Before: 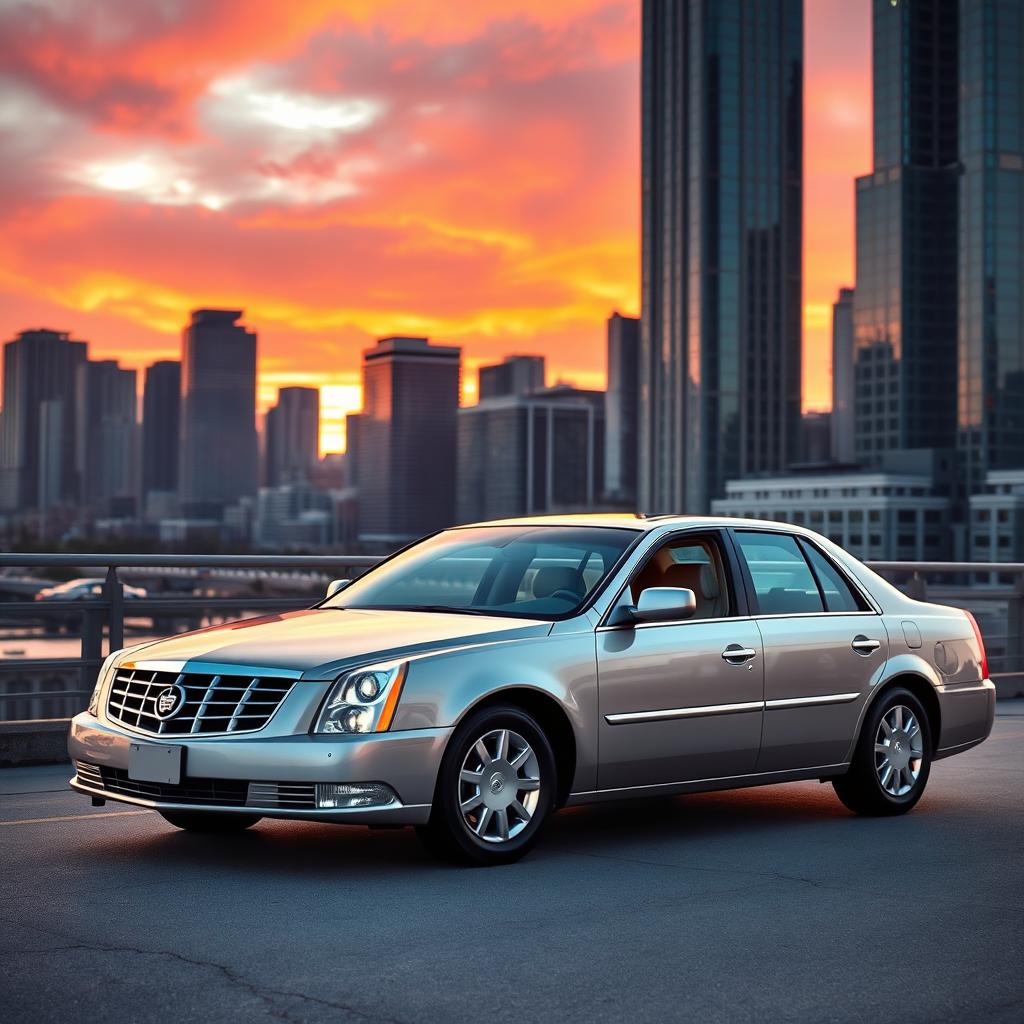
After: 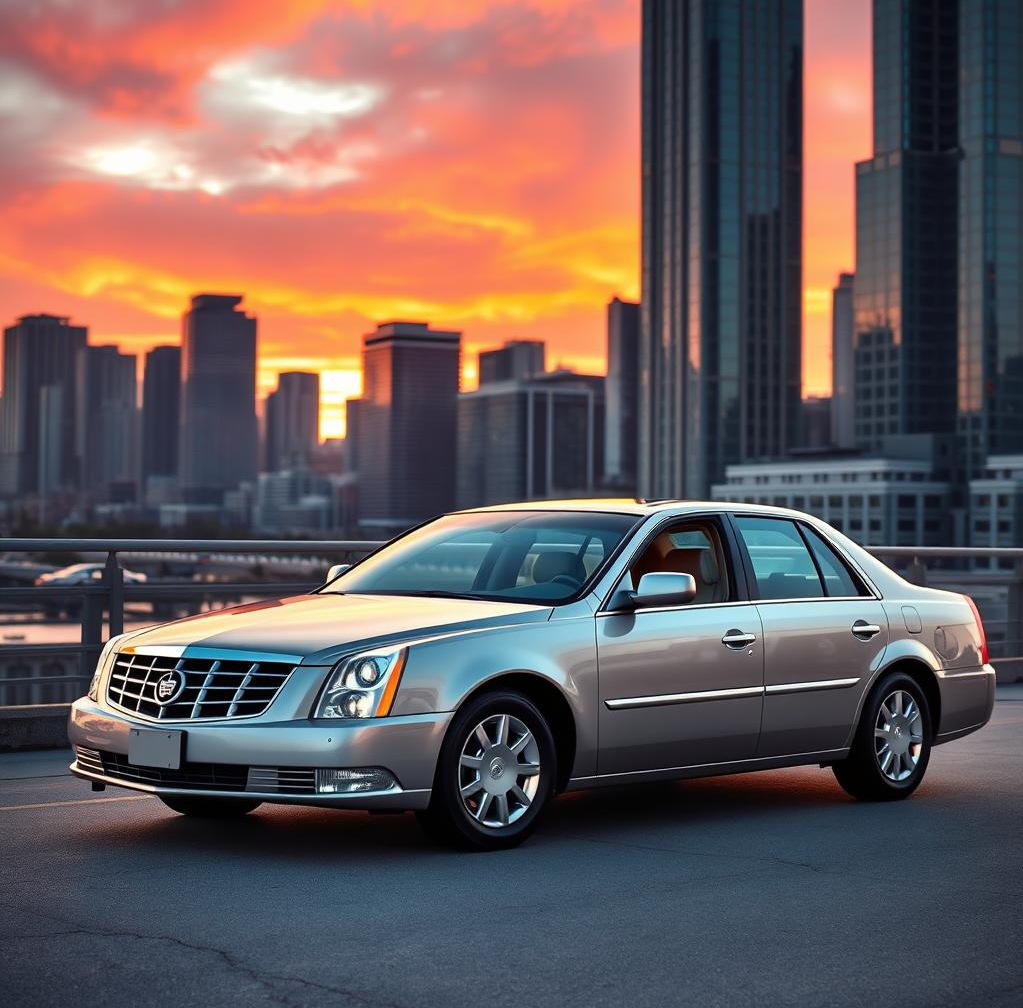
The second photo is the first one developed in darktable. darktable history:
crop: top 1.542%, right 0.069%
